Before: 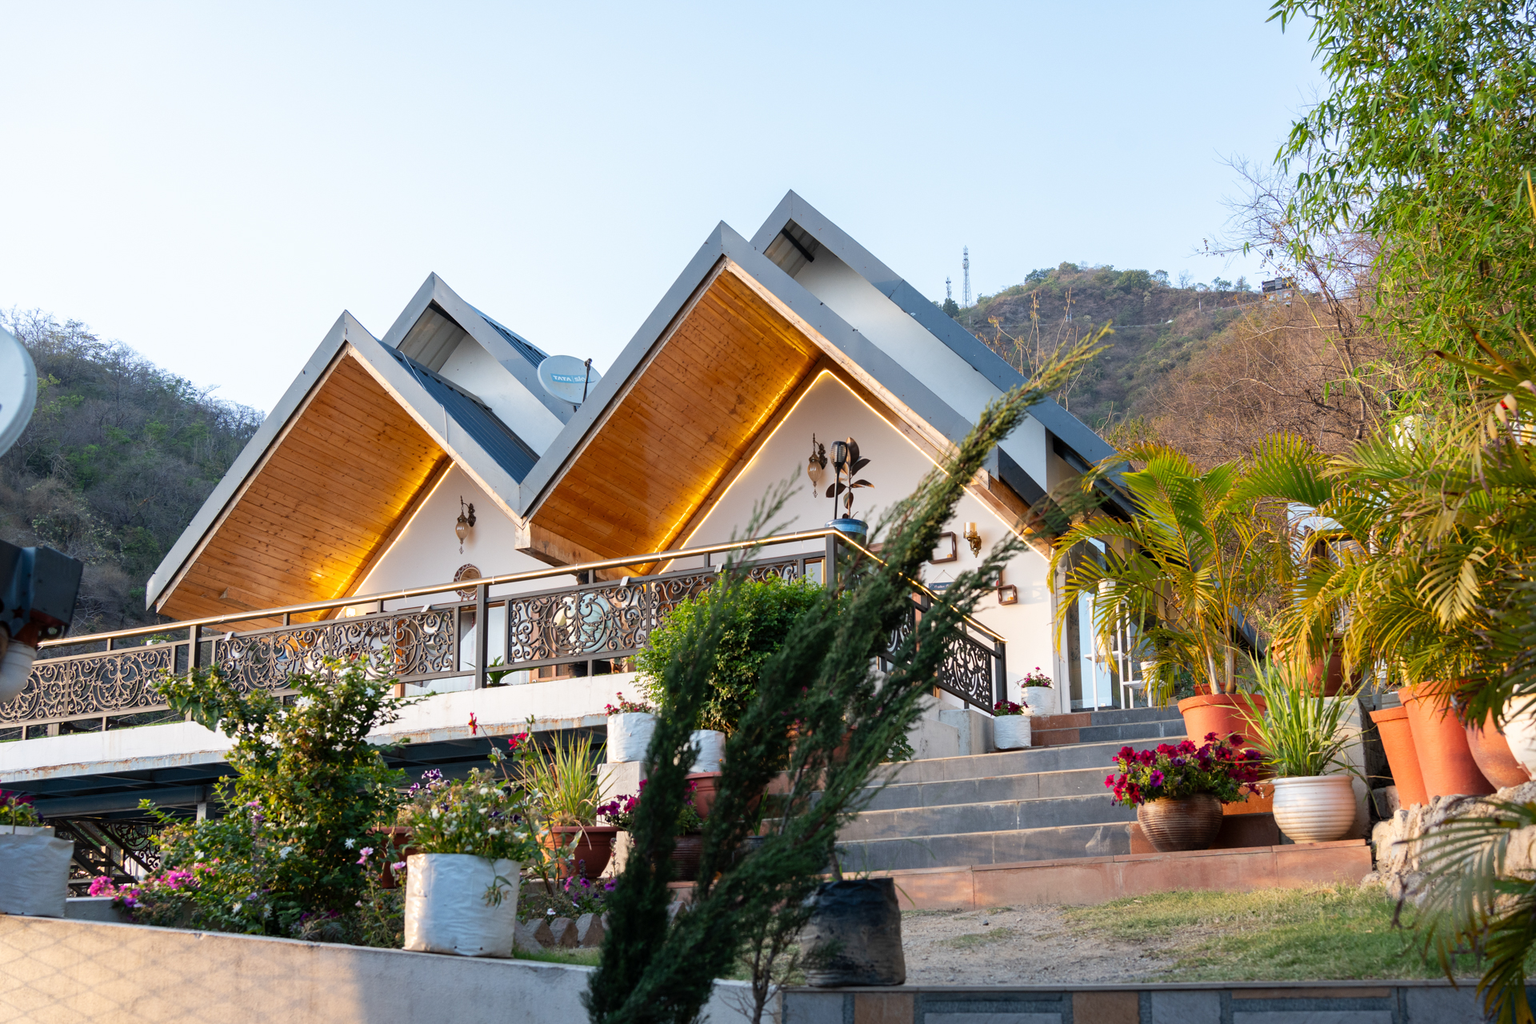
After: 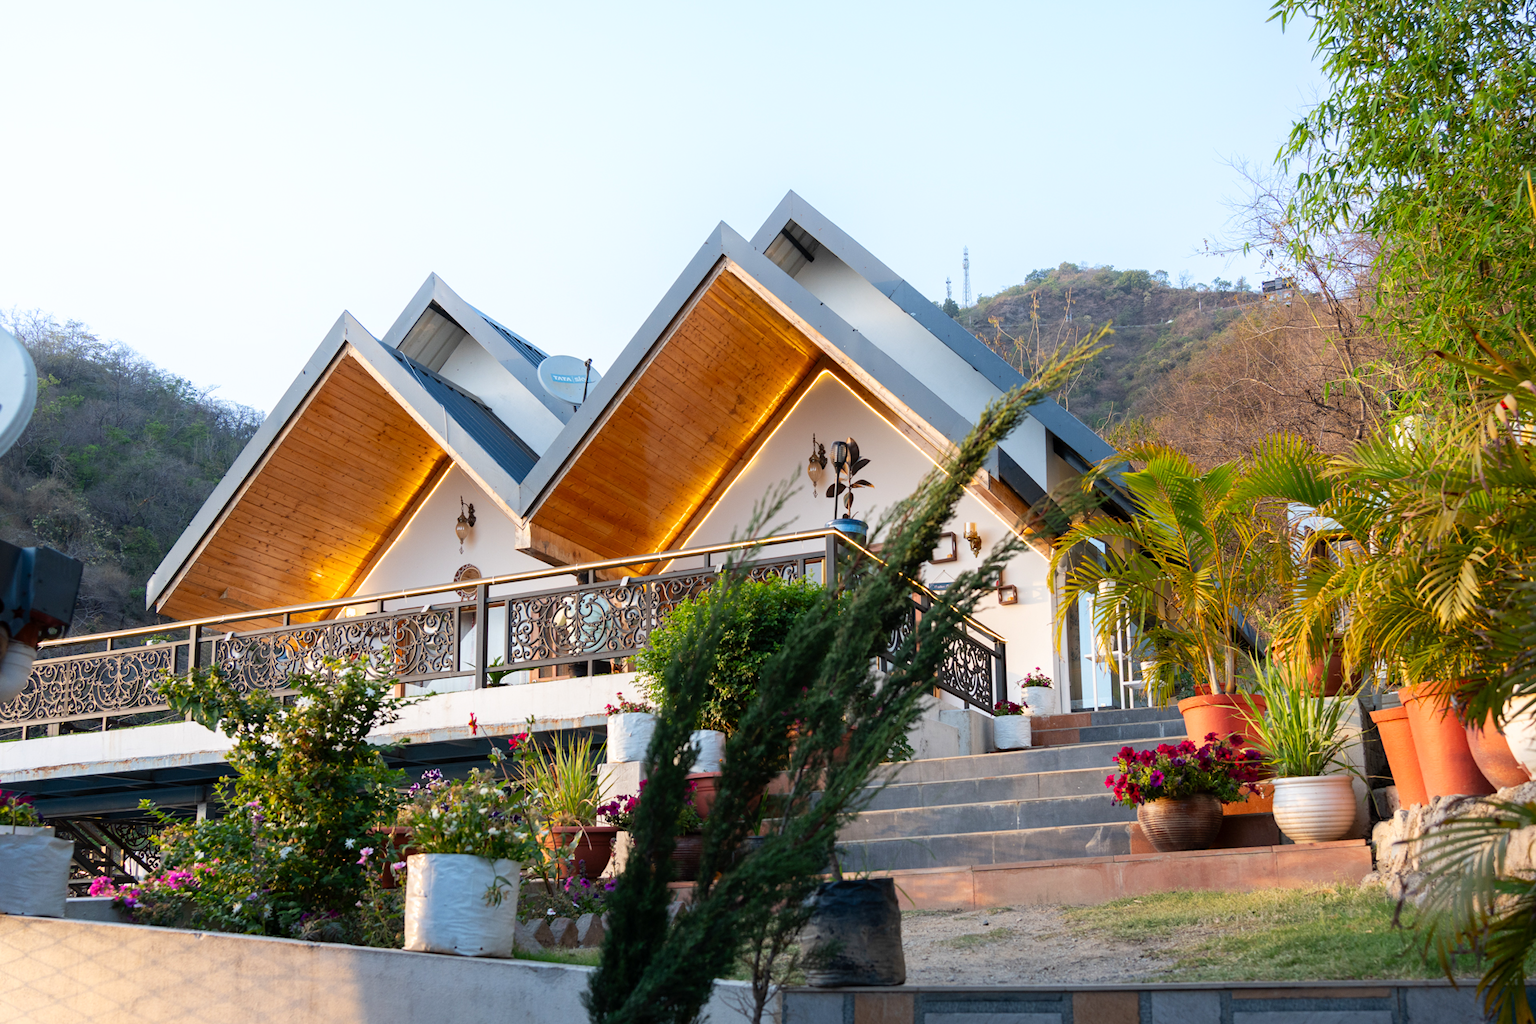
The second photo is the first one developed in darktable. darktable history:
shadows and highlights: shadows -22.96, highlights 46.16, soften with gaussian
contrast brightness saturation: saturation 0.098
